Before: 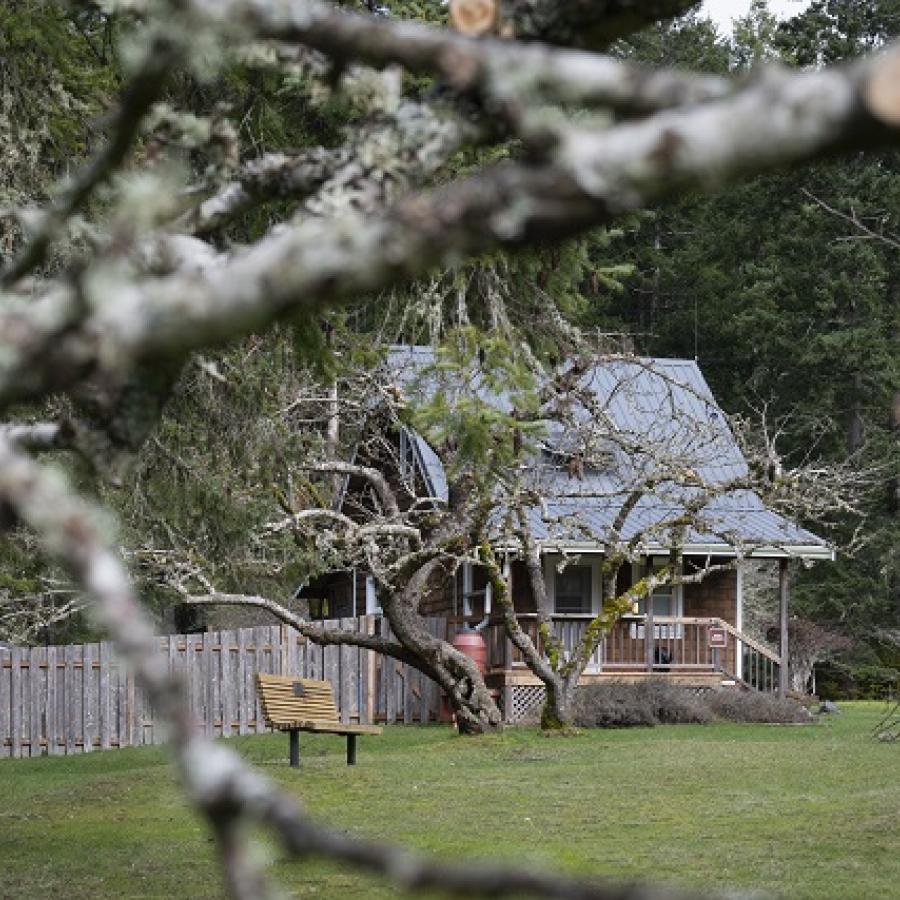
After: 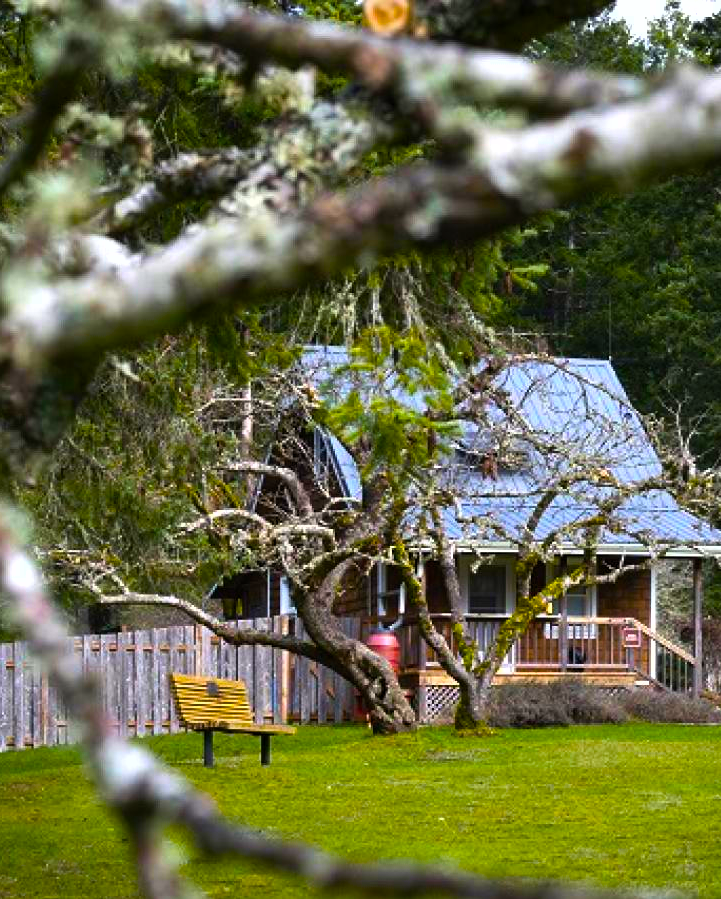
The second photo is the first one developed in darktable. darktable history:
shadows and highlights: radius 108.52, shadows 44.07, highlights -67.8, low approximation 0.01, soften with gaussian
crop and rotate: left 9.597%, right 10.195%
color balance rgb: linear chroma grading › shadows -40%, linear chroma grading › highlights 40%, linear chroma grading › global chroma 45%, linear chroma grading › mid-tones -30%, perceptual saturation grading › global saturation 55%, perceptual saturation grading › highlights -50%, perceptual saturation grading › mid-tones 40%, perceptual saturation grading › shadows 30%, perceptual brilliance grading › global brilliance 20%, perceptual brilliance grading › shadows -40%, global vibrance 35%
